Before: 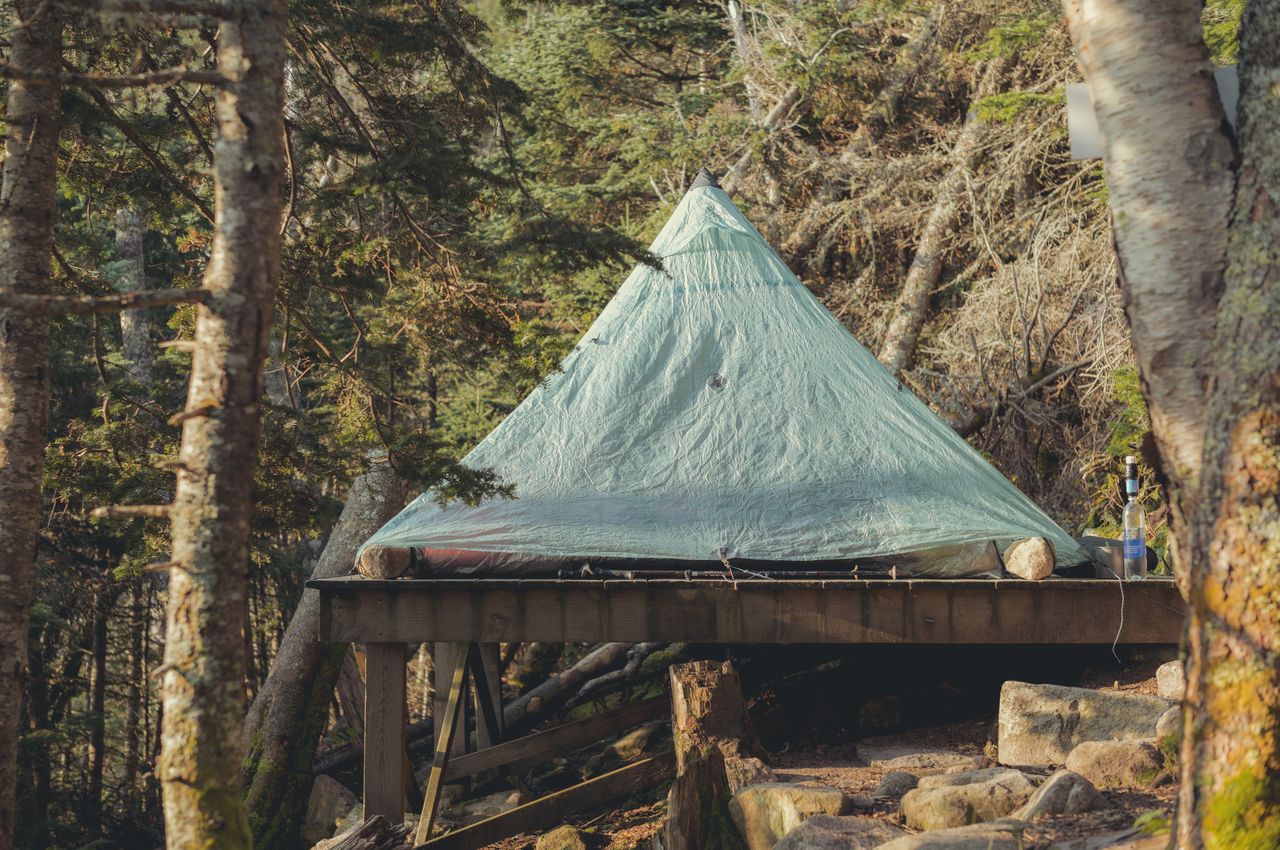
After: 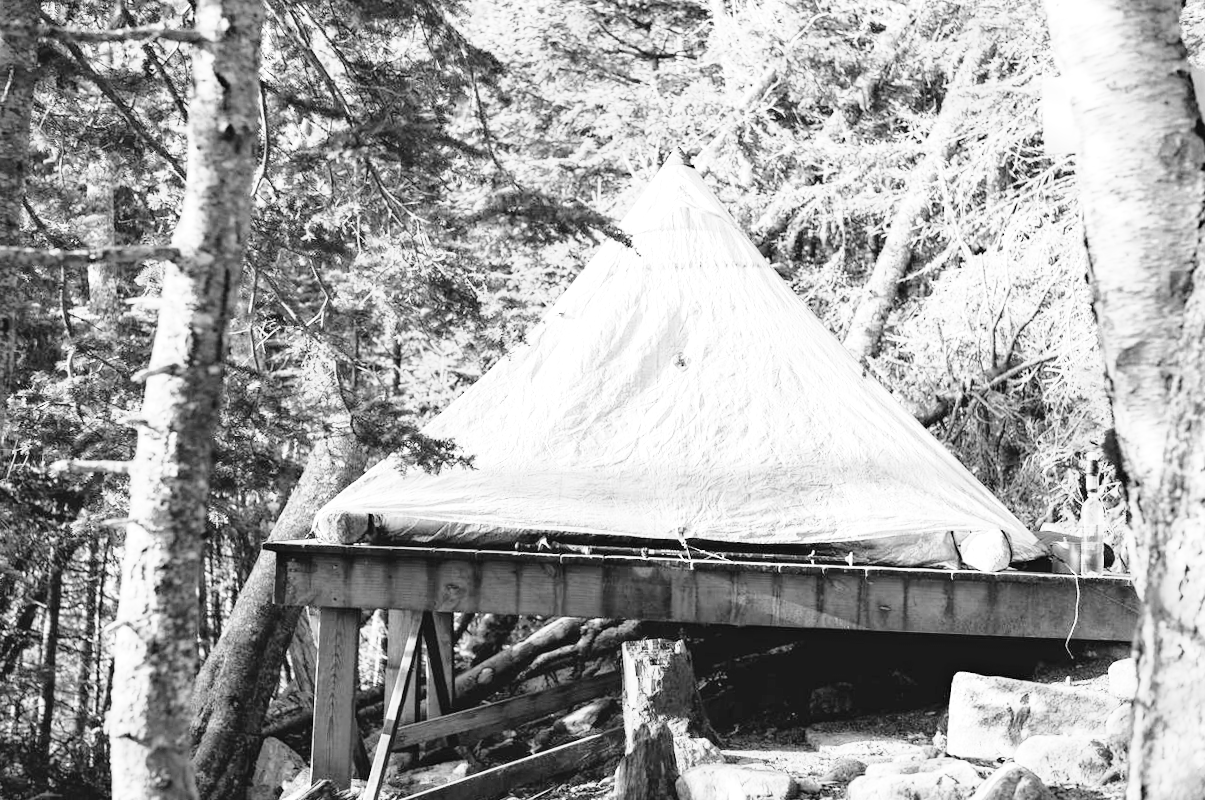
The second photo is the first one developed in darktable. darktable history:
tone curve: curves: ch0 [(0, 0) (0.003, 0) (0.011, 0.001) (0.025, 0.003) (0.044, 0.006) (0.069, 0.009) (0.1, 0.013) (0.136, 0.032) (0.177, 0.067) (0.224, 0.121) (0.277, 0.185) (0.335, 0.255) (0.399, 0.333) (0.468, 0.417) (0.543, 0.508) (0.623, 0.606) (0.709, 0.71) (0.801, 0.819) (0.898, 0.926) (1, 1)], preserve colors none
base curve: curves: ch0 [(0, 0) (0.032, 0.037) (0.105, 0.228) (0.435, 0.76) (0.856, 0.983) (1, 1)], preserve colors none
crop and rotate: angle -2.38°
exposure: black level correction 0, exposure 1.2 EV, compensate exposure bias true, compensate highlight preservation false
haze removal: compatibility mode true, adaptive false
monochrome: size 1
